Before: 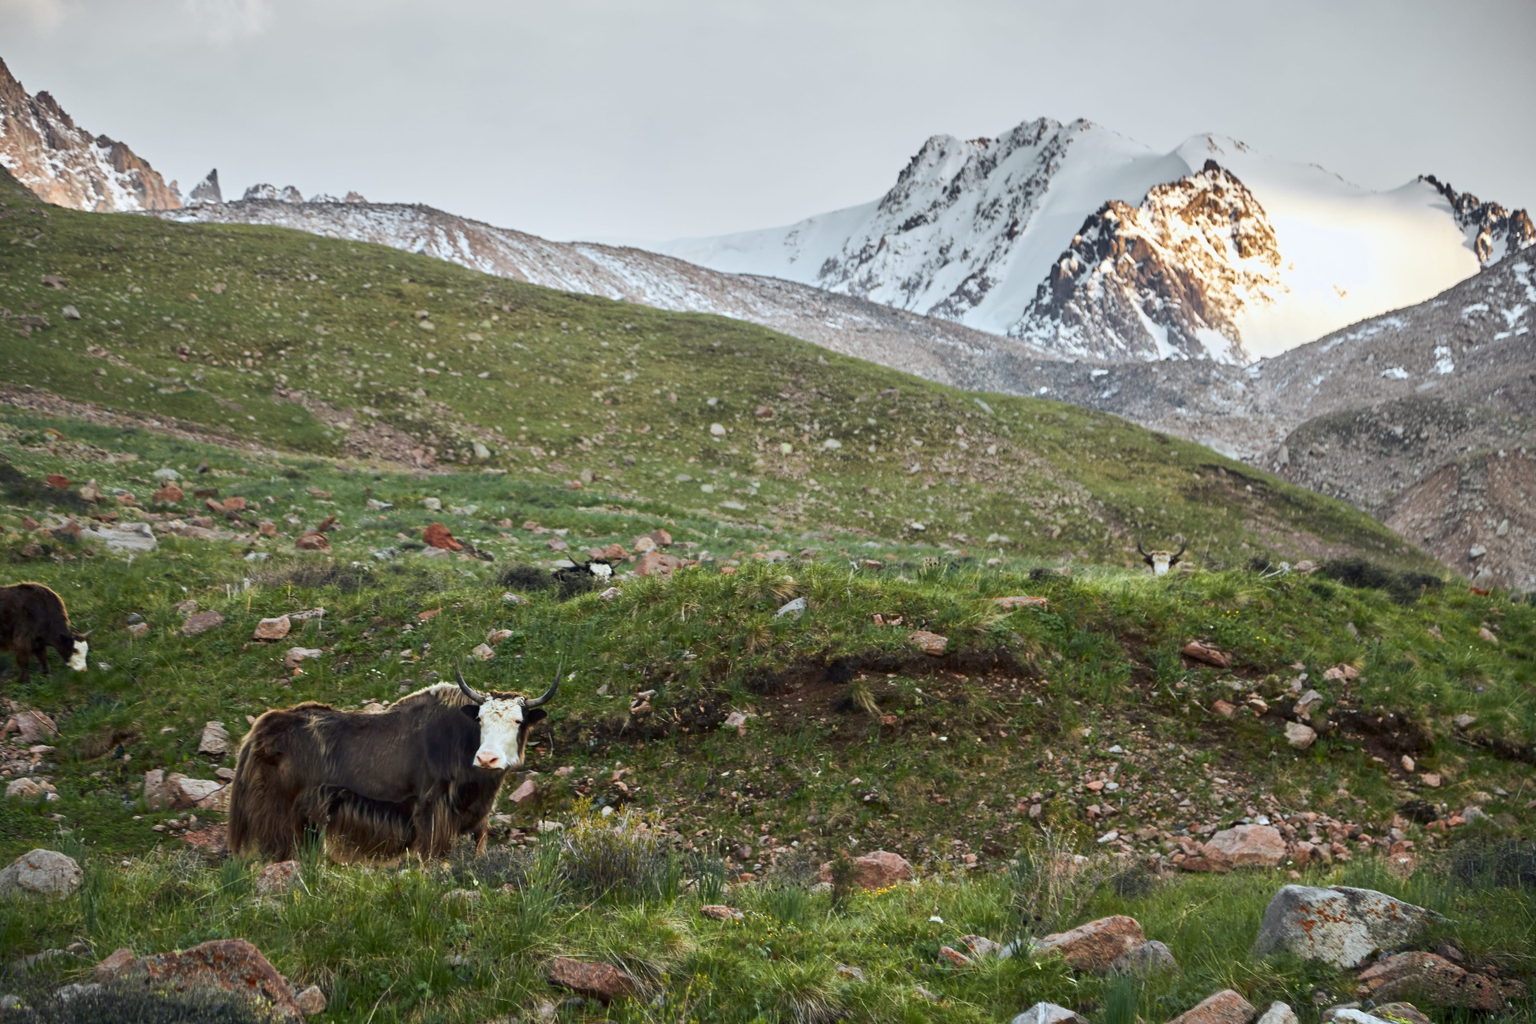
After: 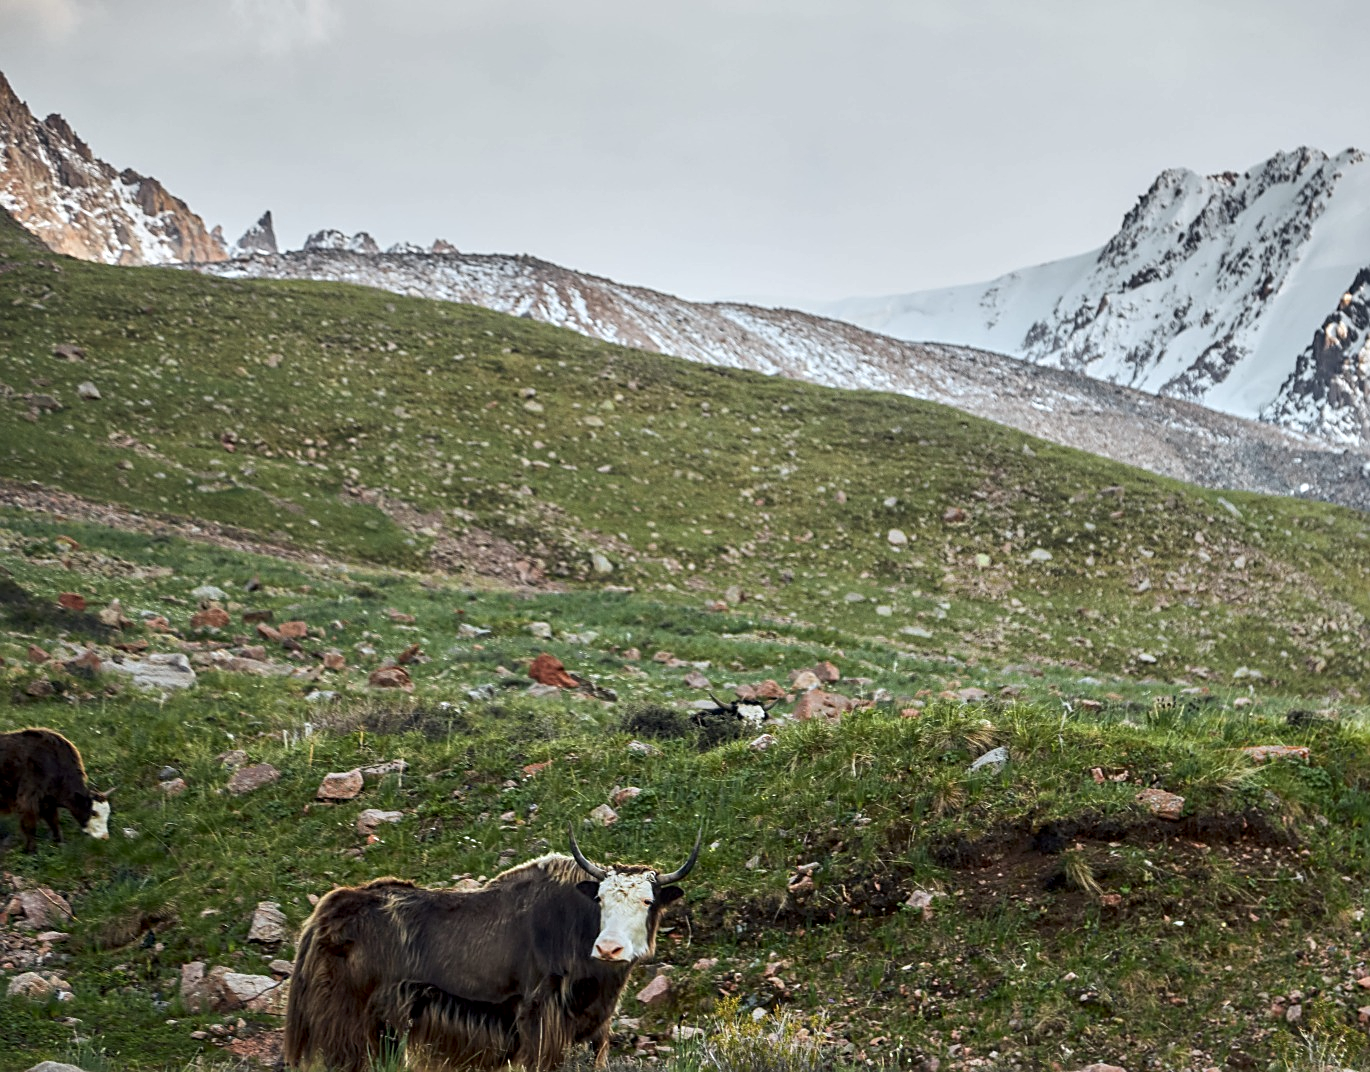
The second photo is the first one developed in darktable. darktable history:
sharpen: on, module defaults
local contrast: on, module defaults
crop: right 28.597%, bottom 16.231%
